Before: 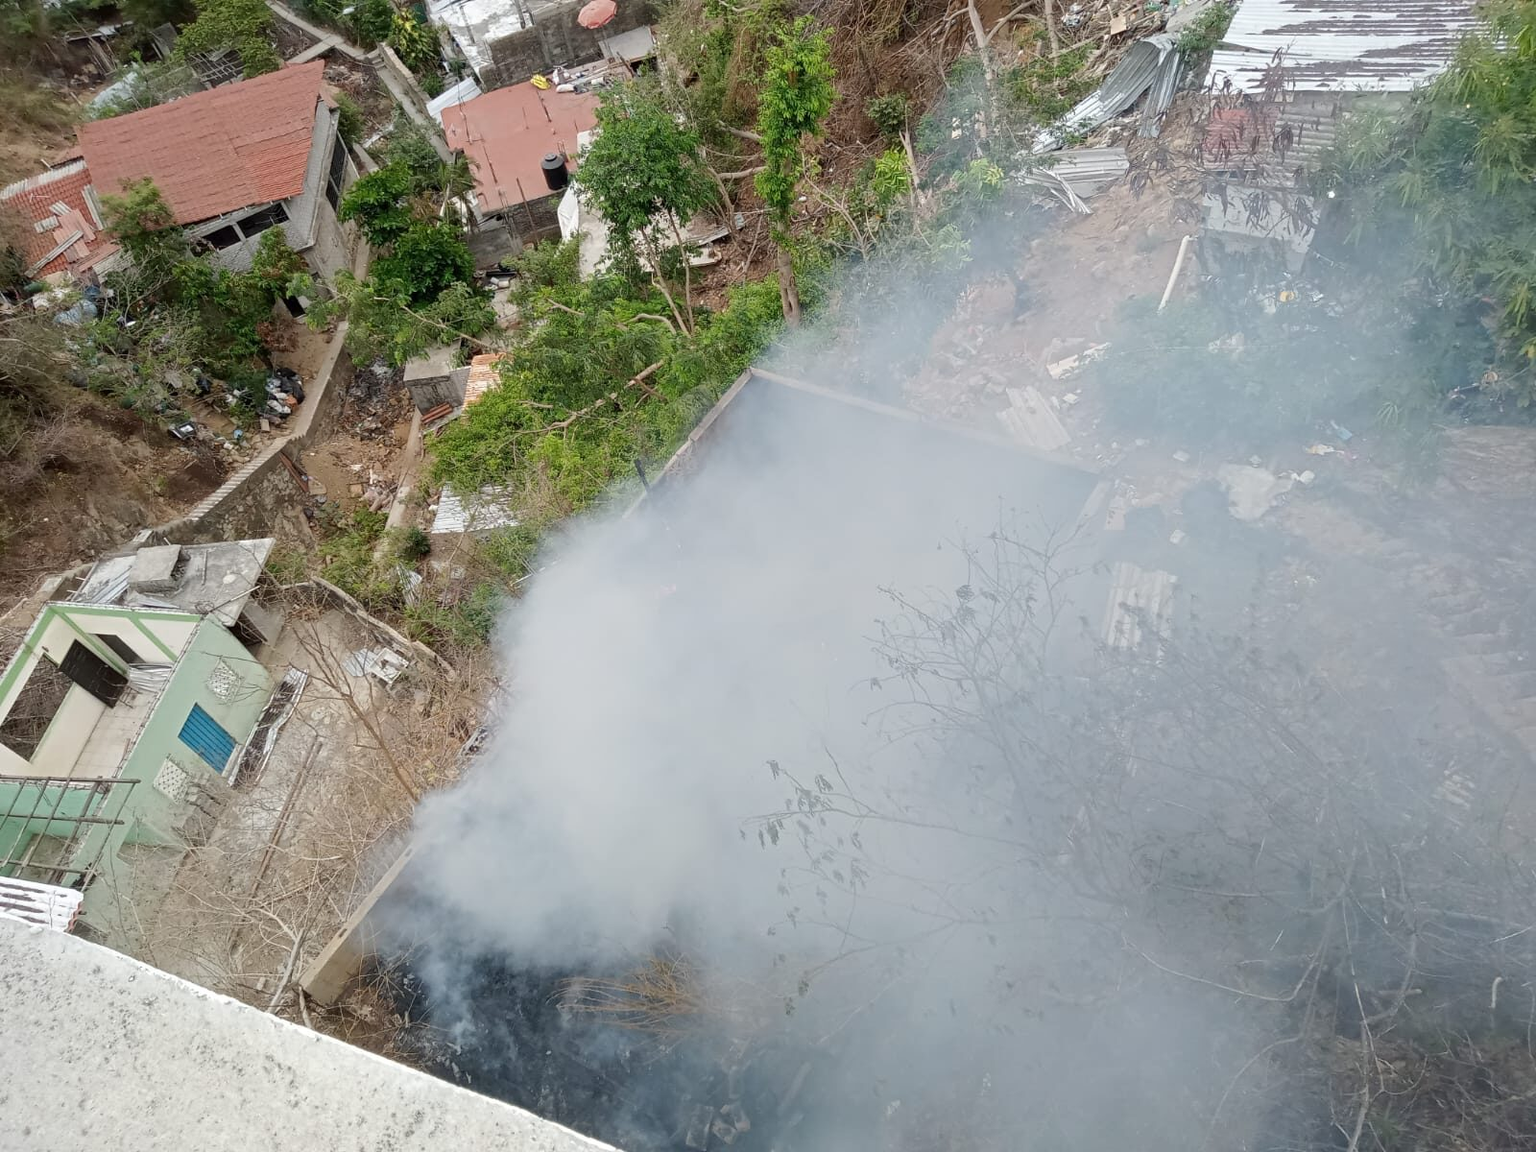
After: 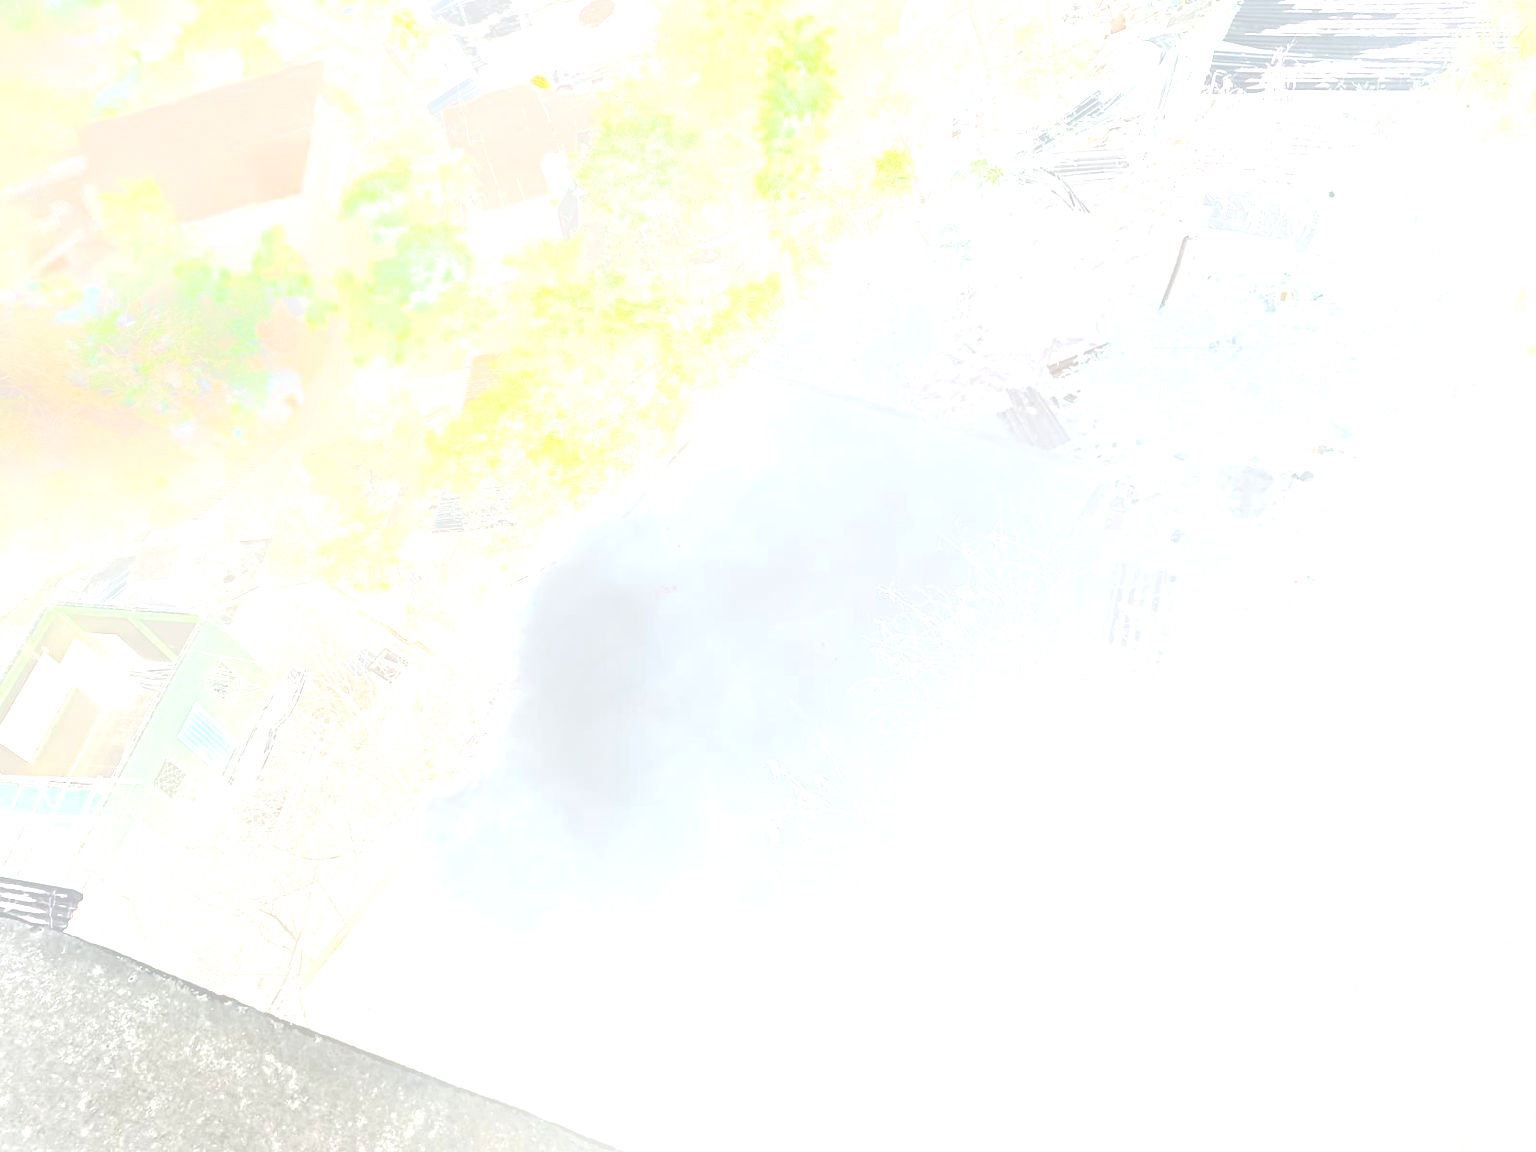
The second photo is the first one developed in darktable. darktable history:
bloom: size 25%, threshold 5%, strength 90%
exposure: exposure 0.77 EV, compensate highlight preservation false
levels: levels [0.016, 0.484, 0.953]
